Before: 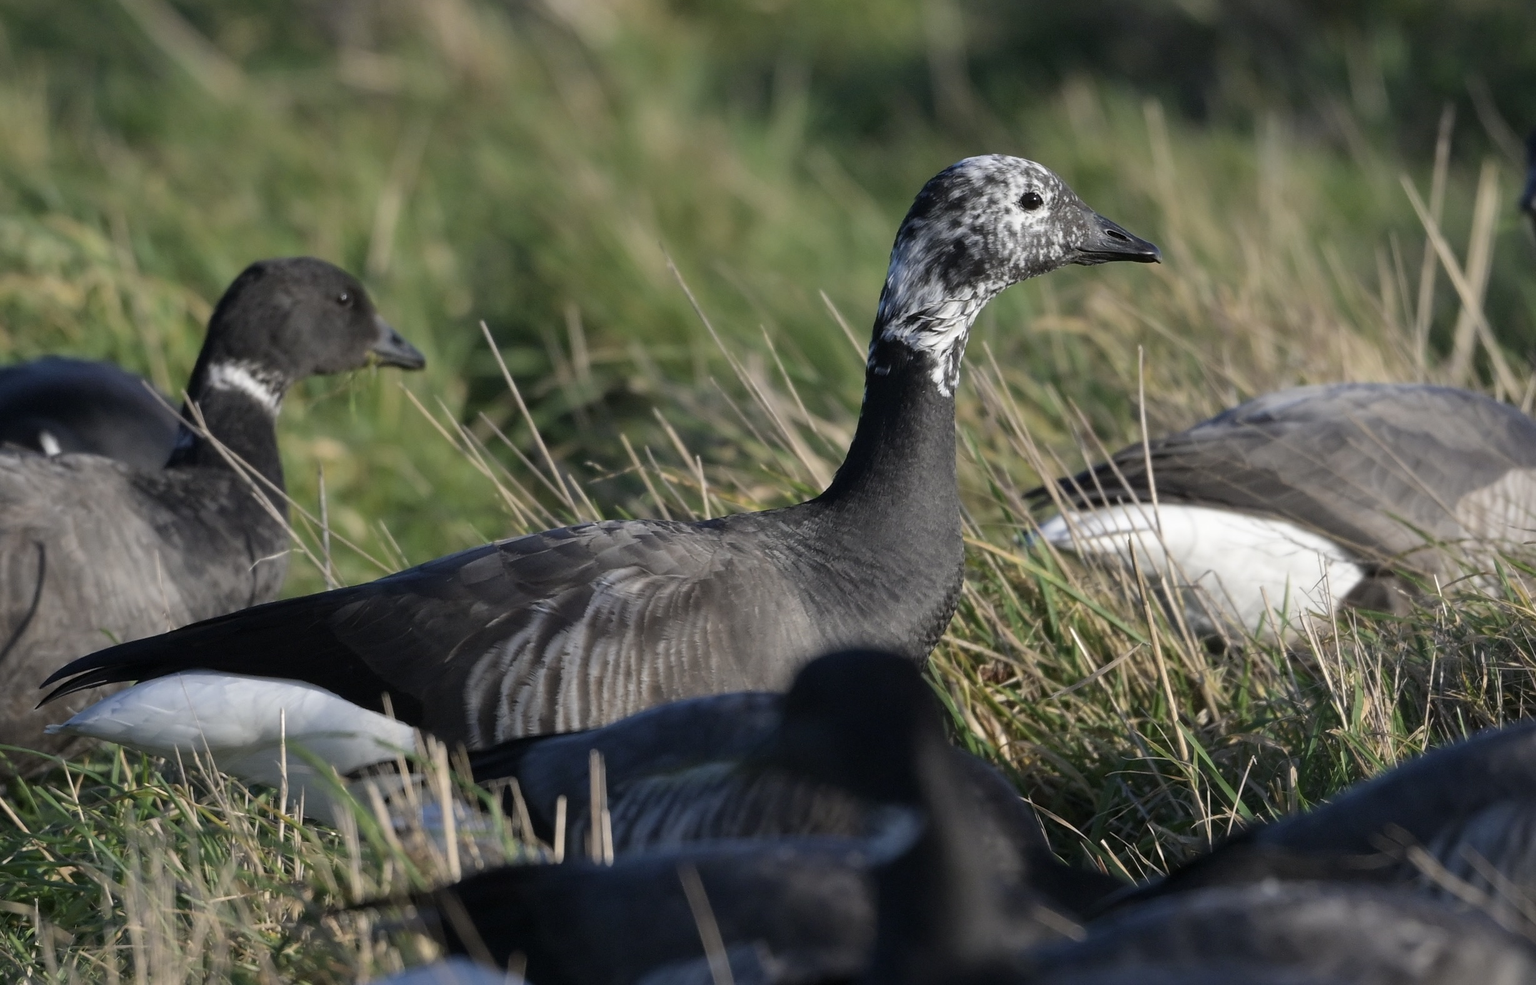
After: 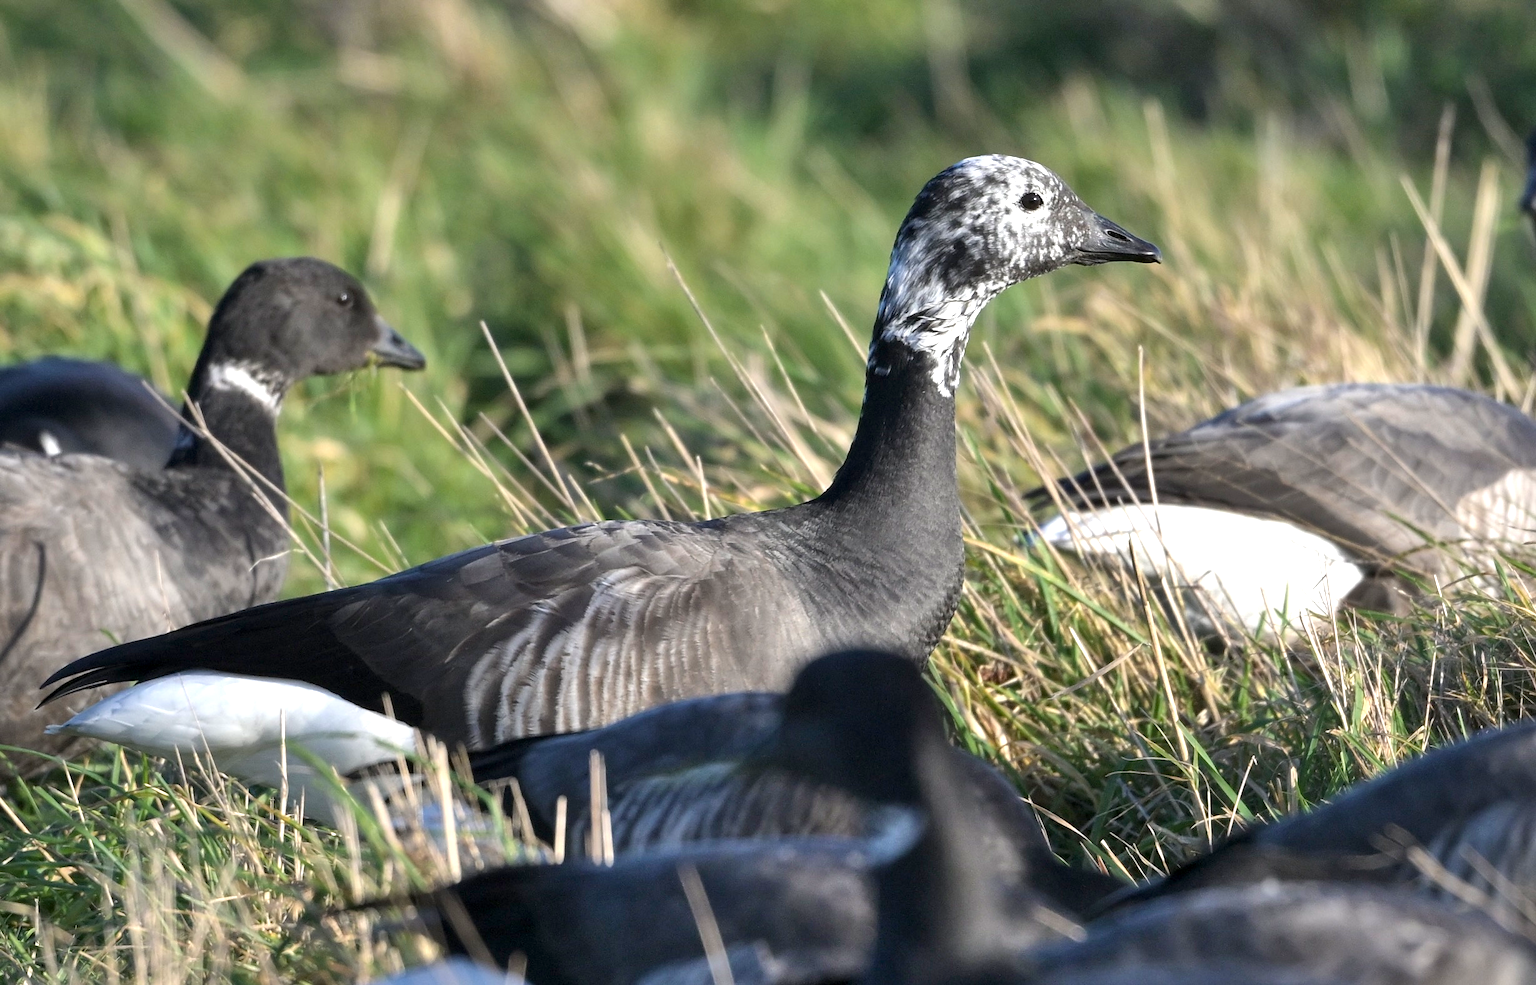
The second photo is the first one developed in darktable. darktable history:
shadows and highlights: low approximation 0.01, soften with gaussian
exposure: black level correction 0.001, exposure 0.956 EV, compensate highlight preservation false
local contrast: highlights 106%, shadows 101%, detail 119%, midtone range 0.2
